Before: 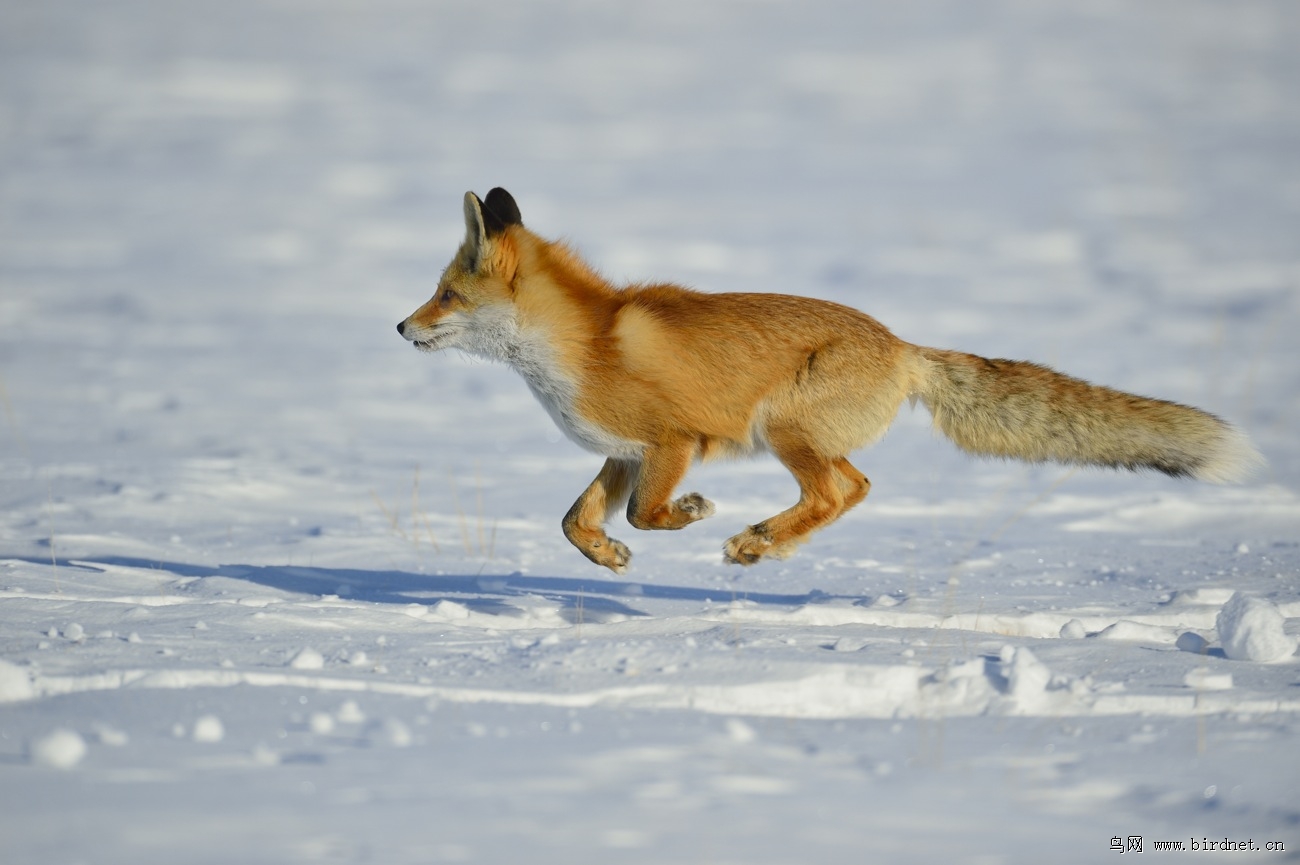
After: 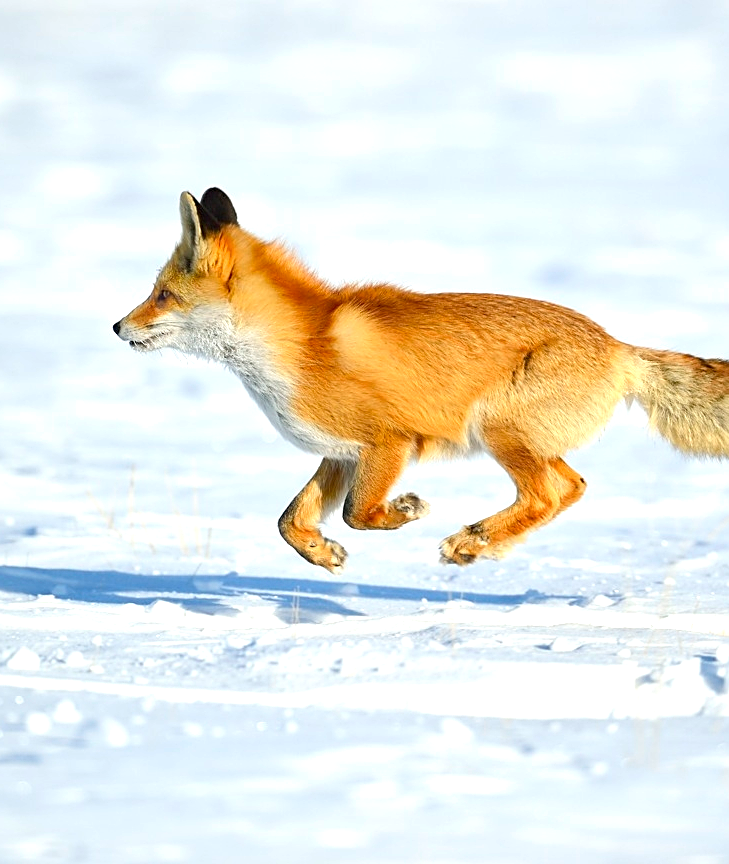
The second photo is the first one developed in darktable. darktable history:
tone equalizer: edges refinement/feathering 500, mask exposure compensation -1.57 EV, preserve details no
exposure: black level correction 0.001, exposure 0.965 EV, compensate highlight preservation false
sharpen: on, module defaults
crop: left 21.903%, right 21.968%, bottom 0.011%
